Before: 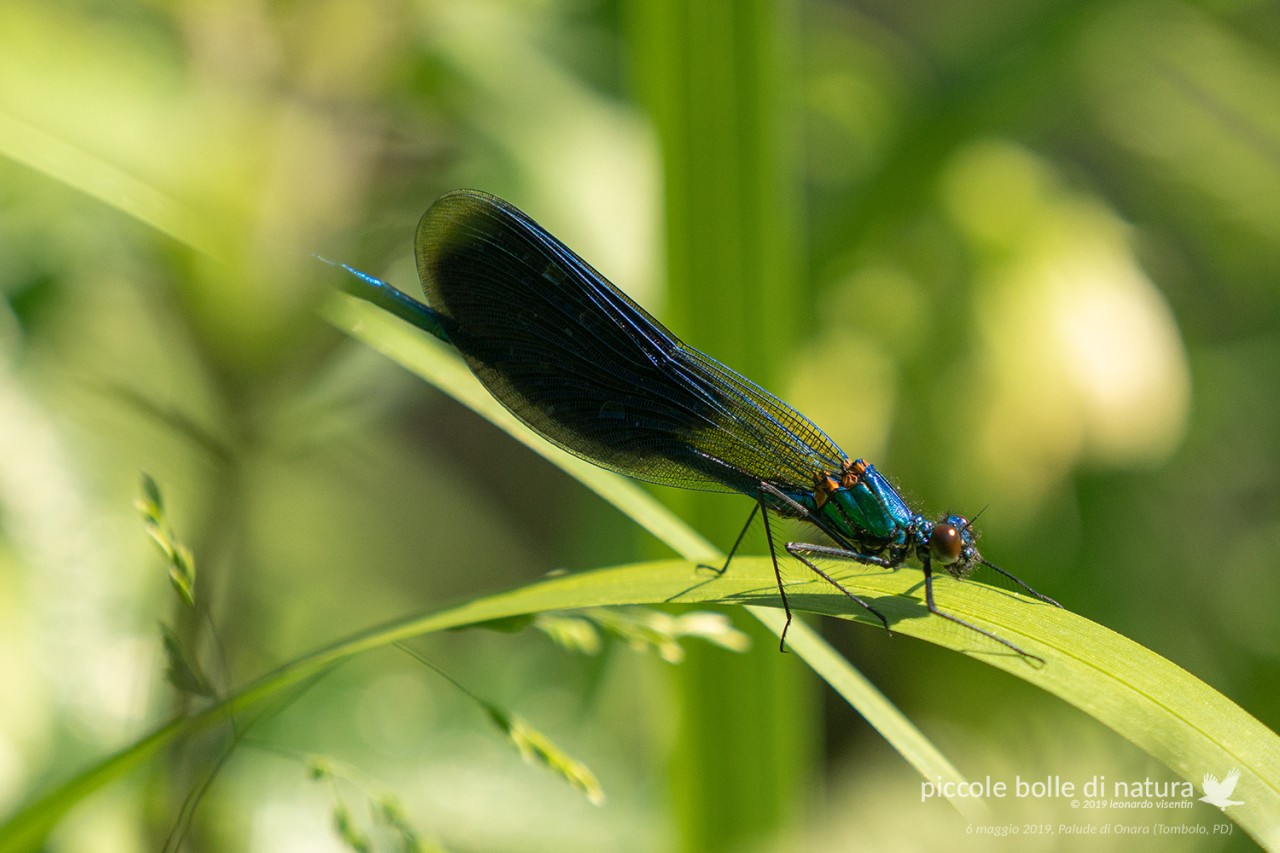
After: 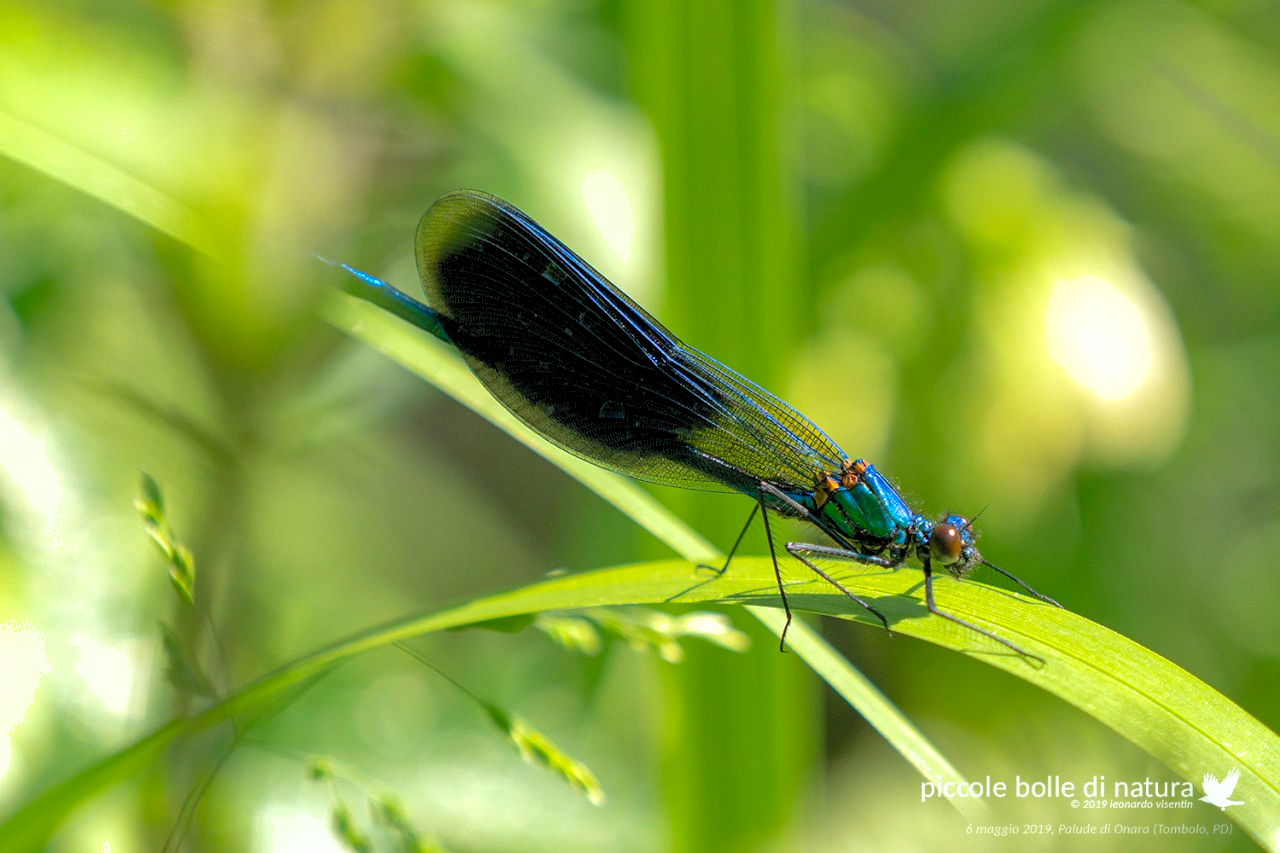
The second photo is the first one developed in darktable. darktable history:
levels: black 3.83%, white 90.64%, levels [0.044, 0.416, 0.908]
shadows and highlights: shadows 40, highlights -60
white balance: red 0.954, blue 1.079
